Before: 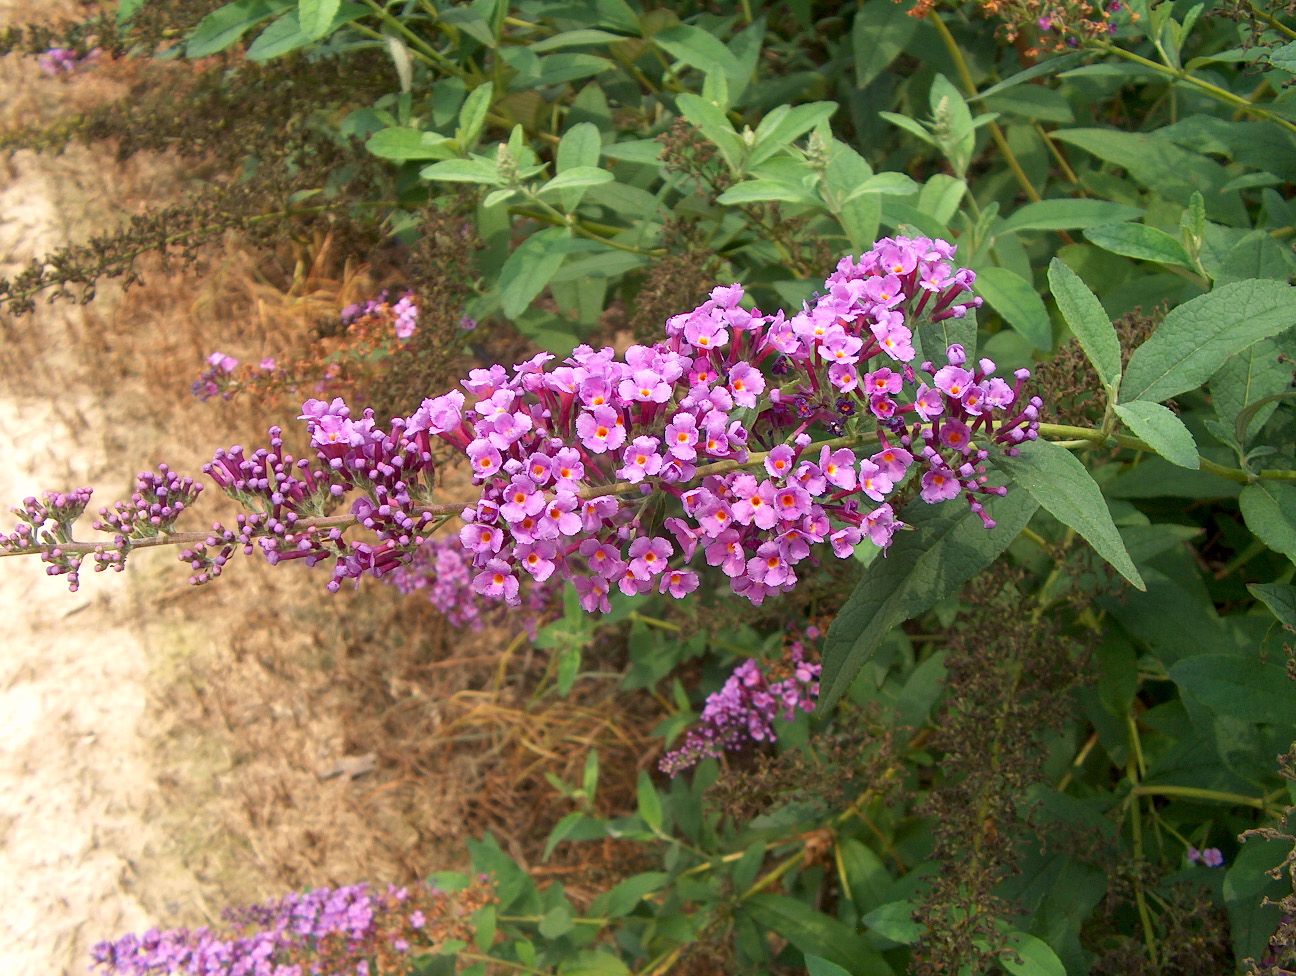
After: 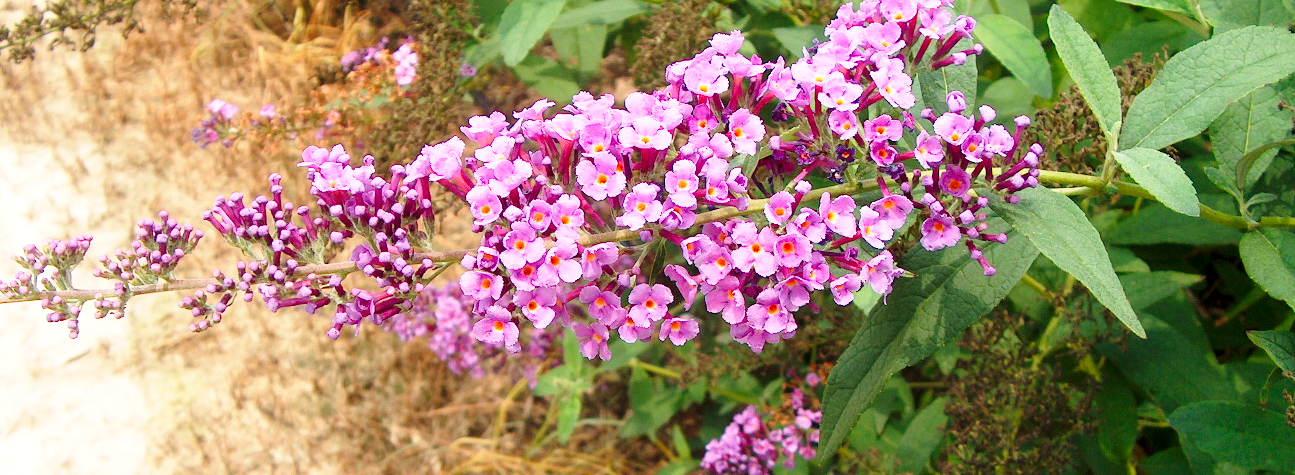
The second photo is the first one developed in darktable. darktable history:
crop and rotate: top 26.096%, bottom 25.161%
base curve: curves: ch0 [(0, 0) (0.028, 0.03) (0.121, 0.232) (0.46, 0.748) (0.859, 0.968) (1, 1)], preserve colors none
